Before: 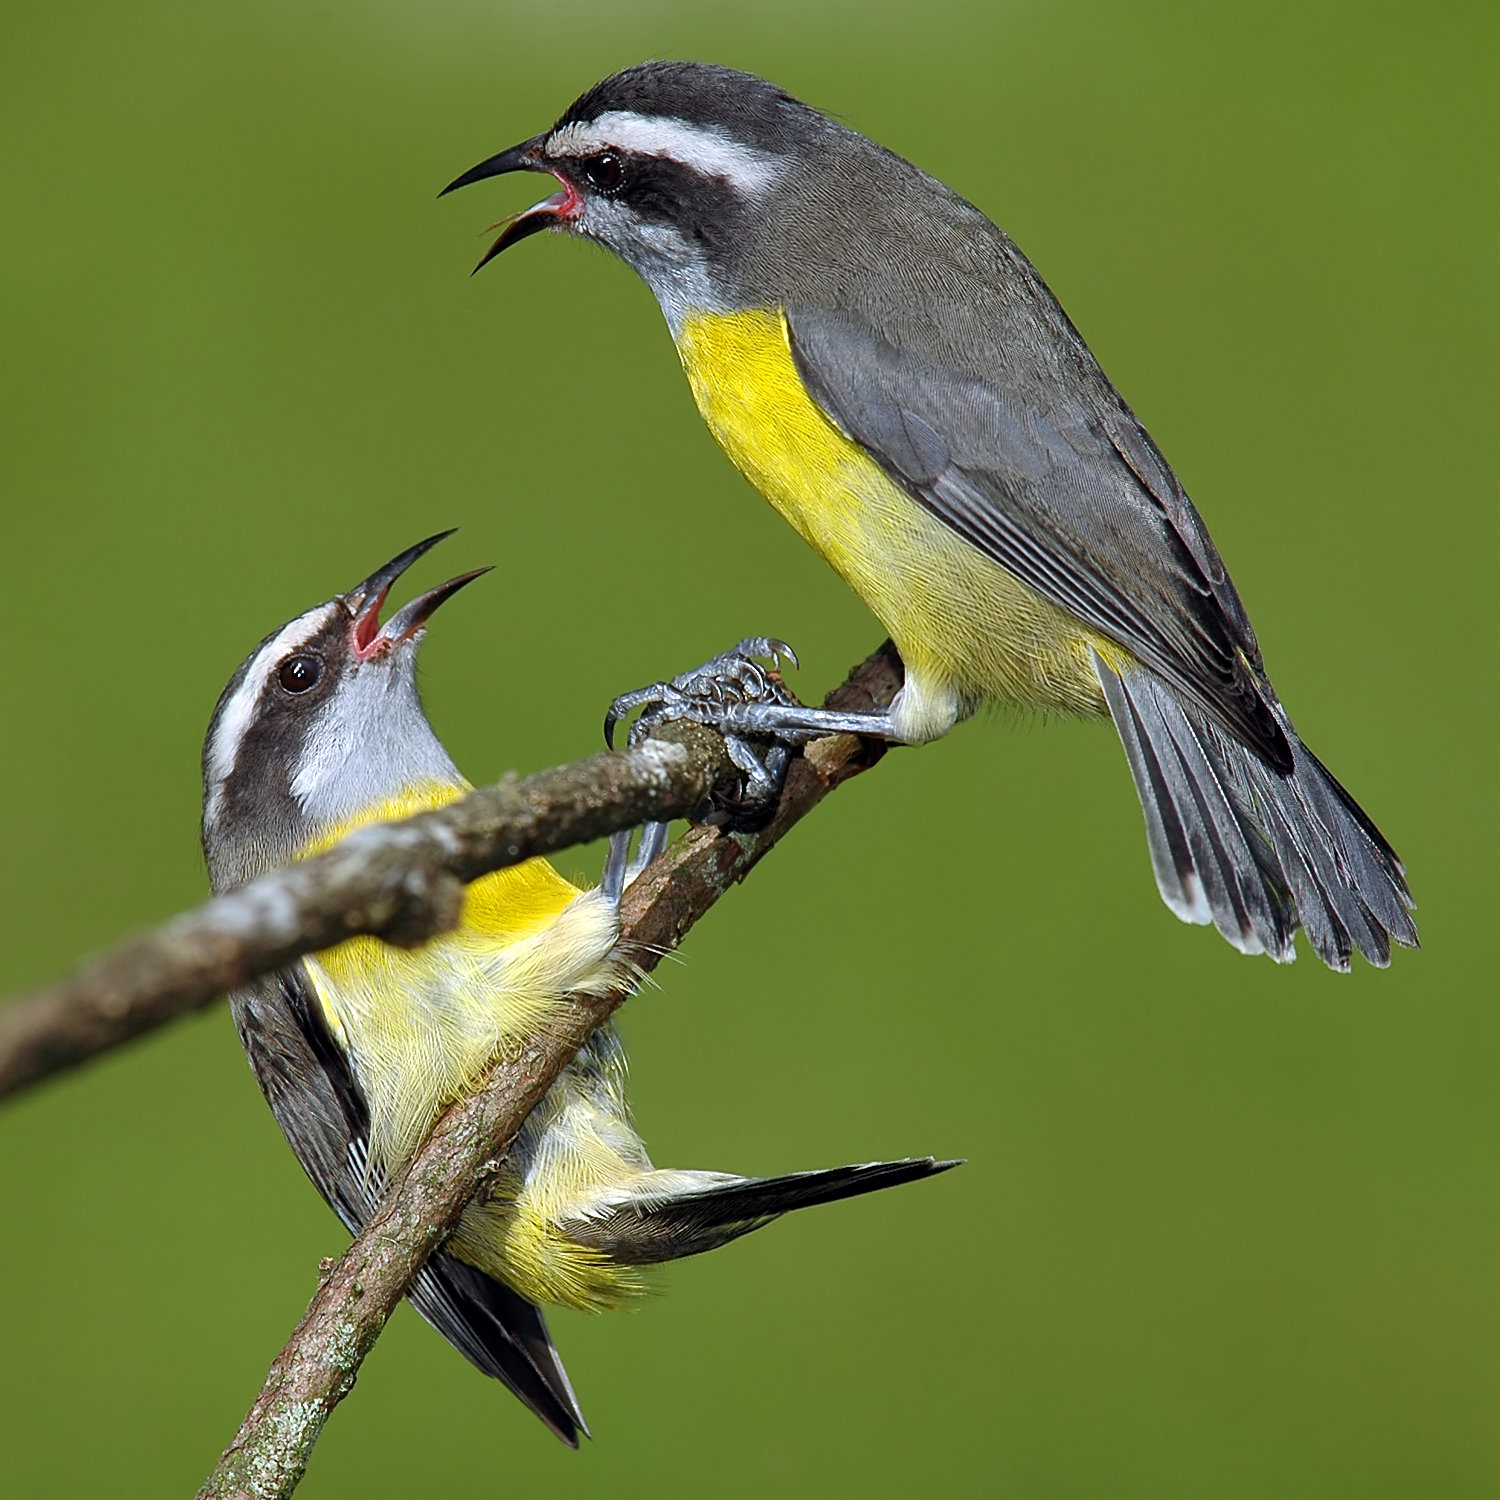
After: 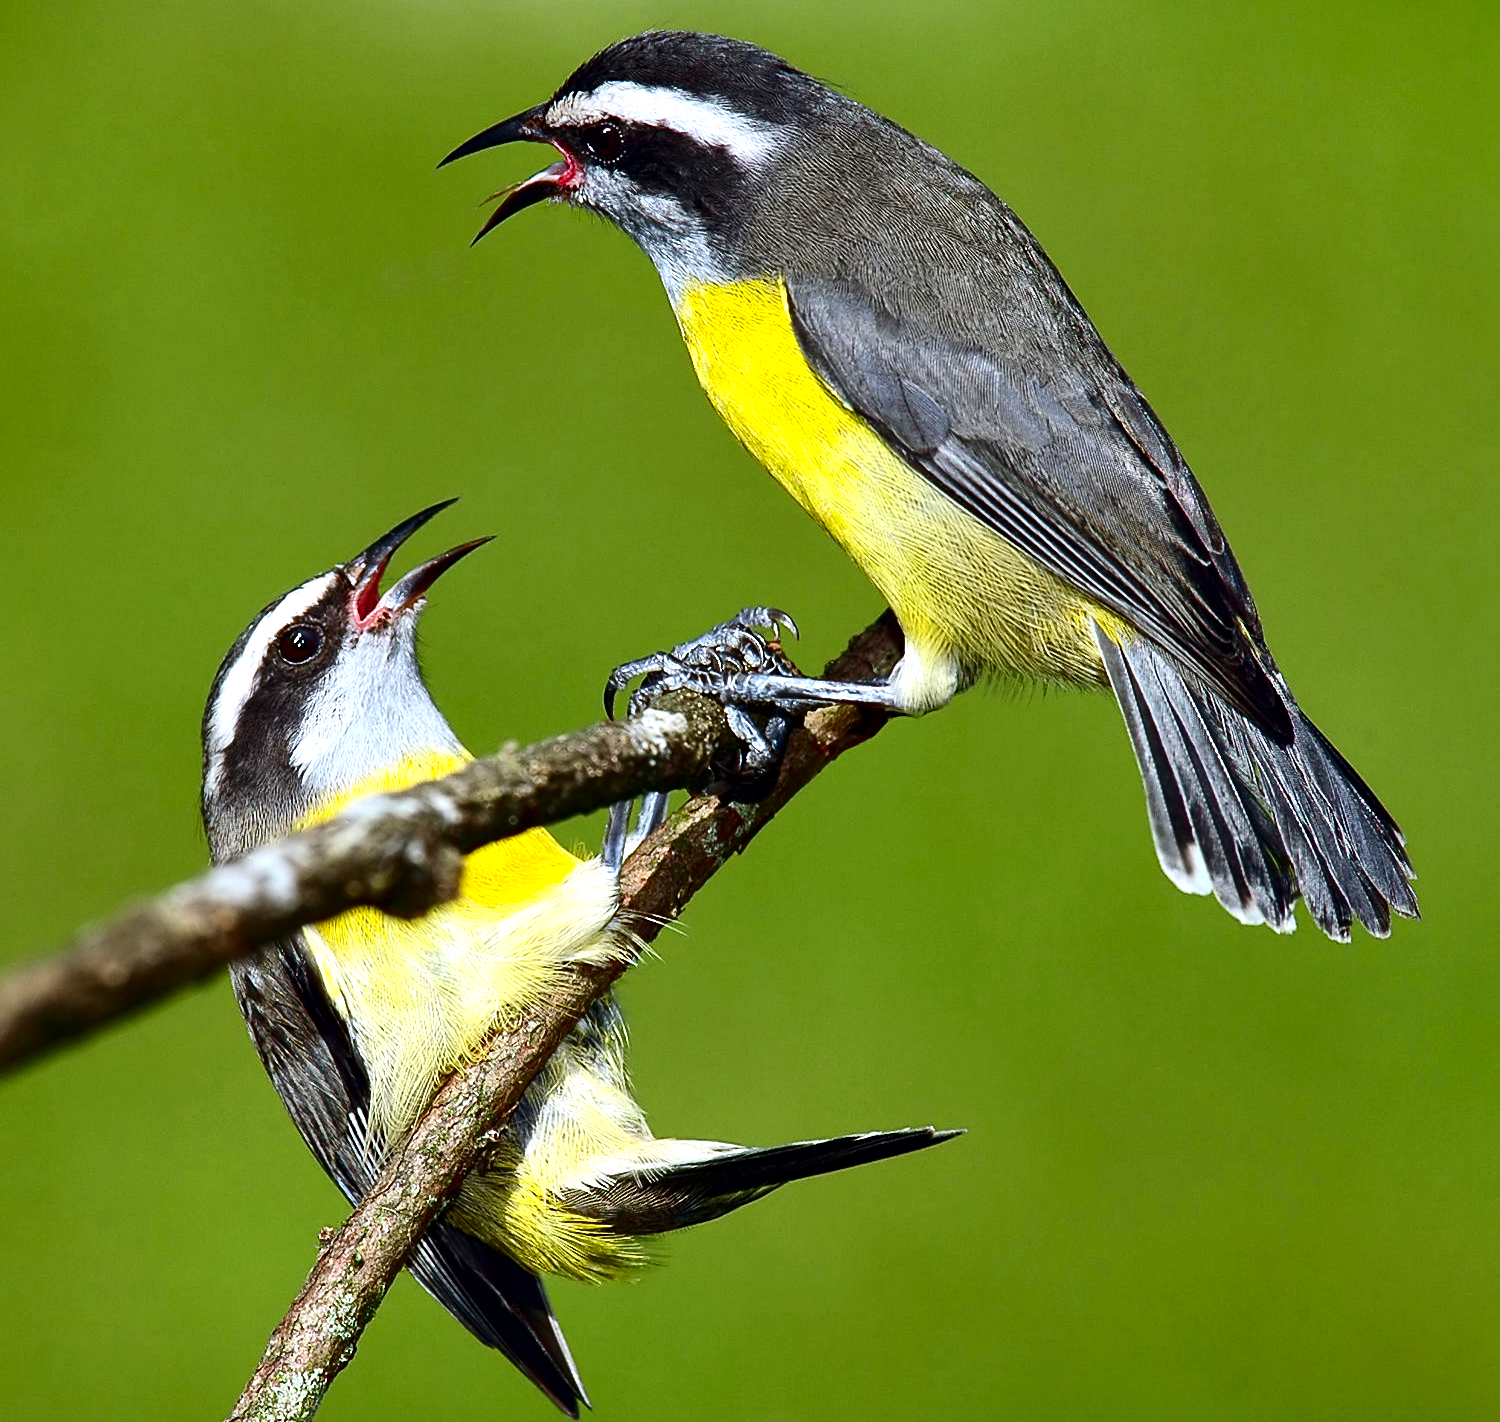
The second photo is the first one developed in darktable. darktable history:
crop and rotate: top 2.06%, bottom 3.113%
contrast brightness saturation: contrast 0.243, brightness -0.232, saturation 0.138
exposure: black level correction 0, exposure 0.68 EV, compensate highlight preservation false
